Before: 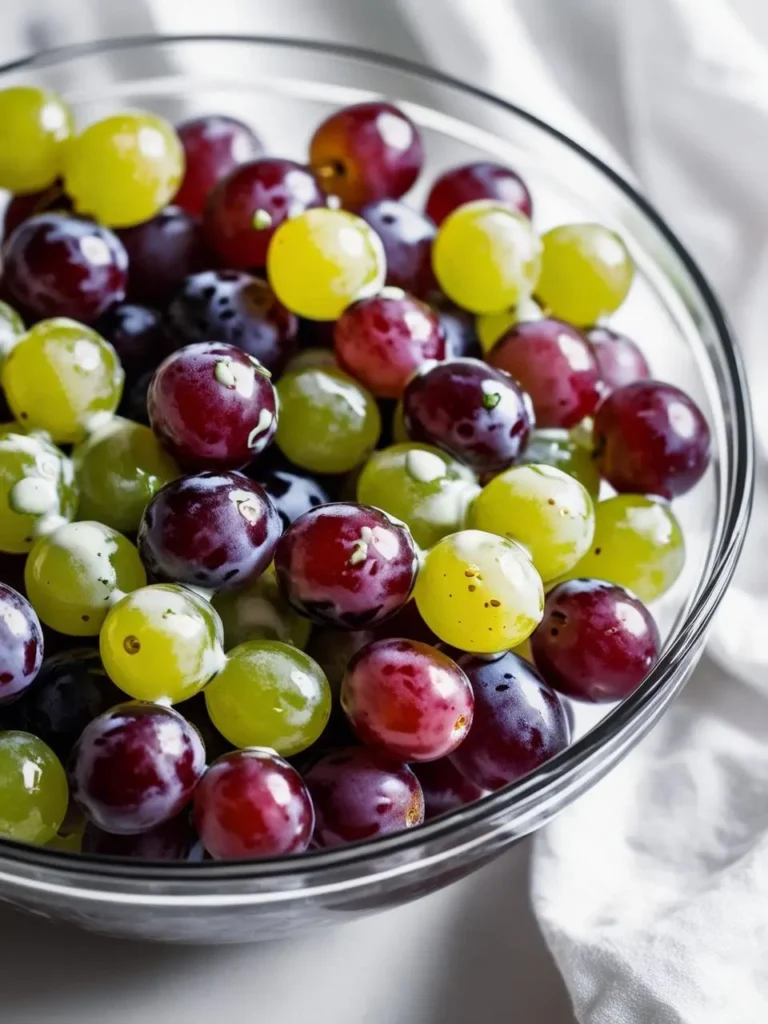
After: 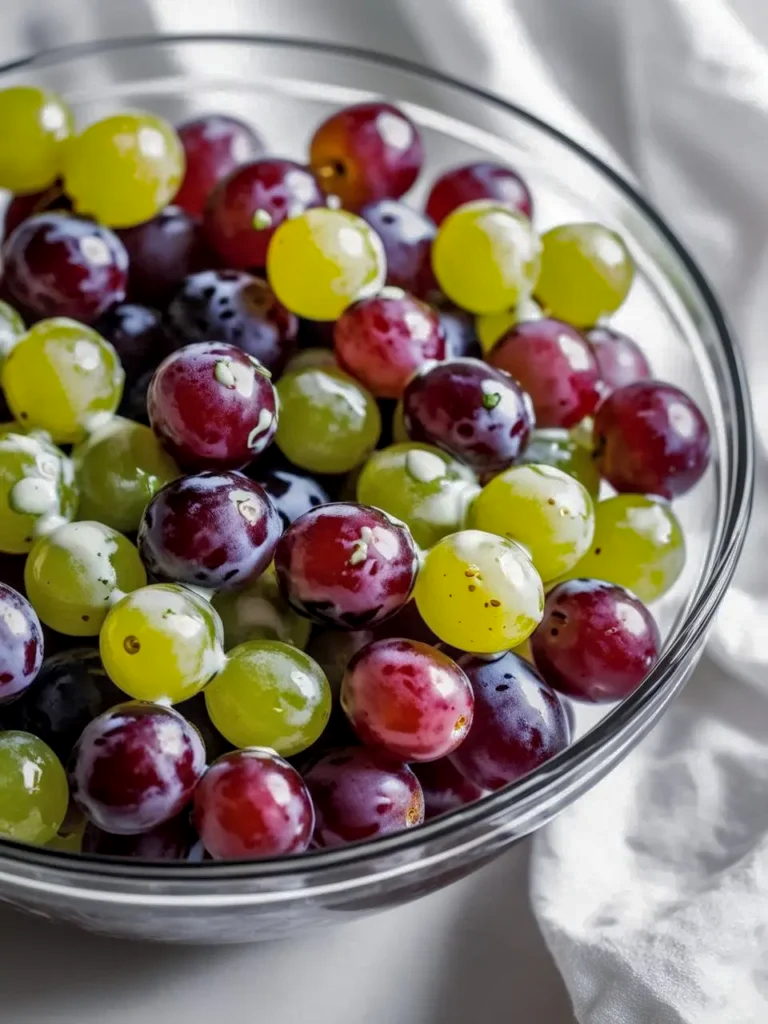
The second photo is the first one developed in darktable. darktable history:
local contrast: on, module defaults
shadows and highlights: shadows 40.18, highlights -59.93, highlights color adjustment 31.97%
